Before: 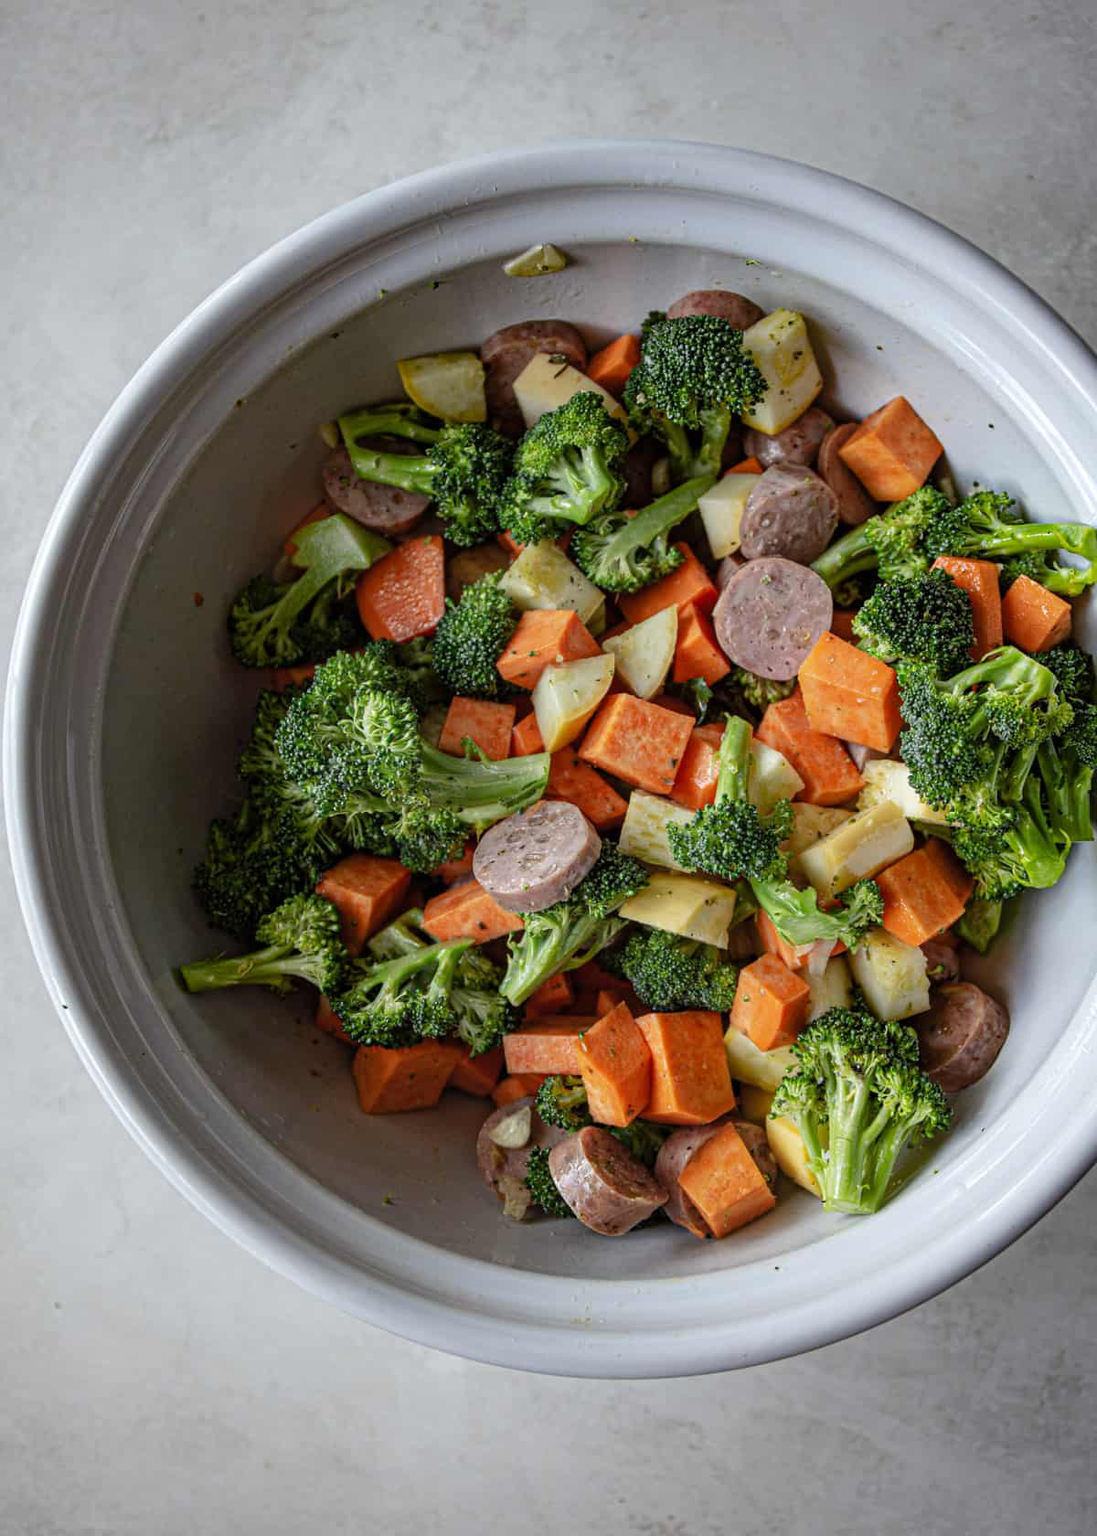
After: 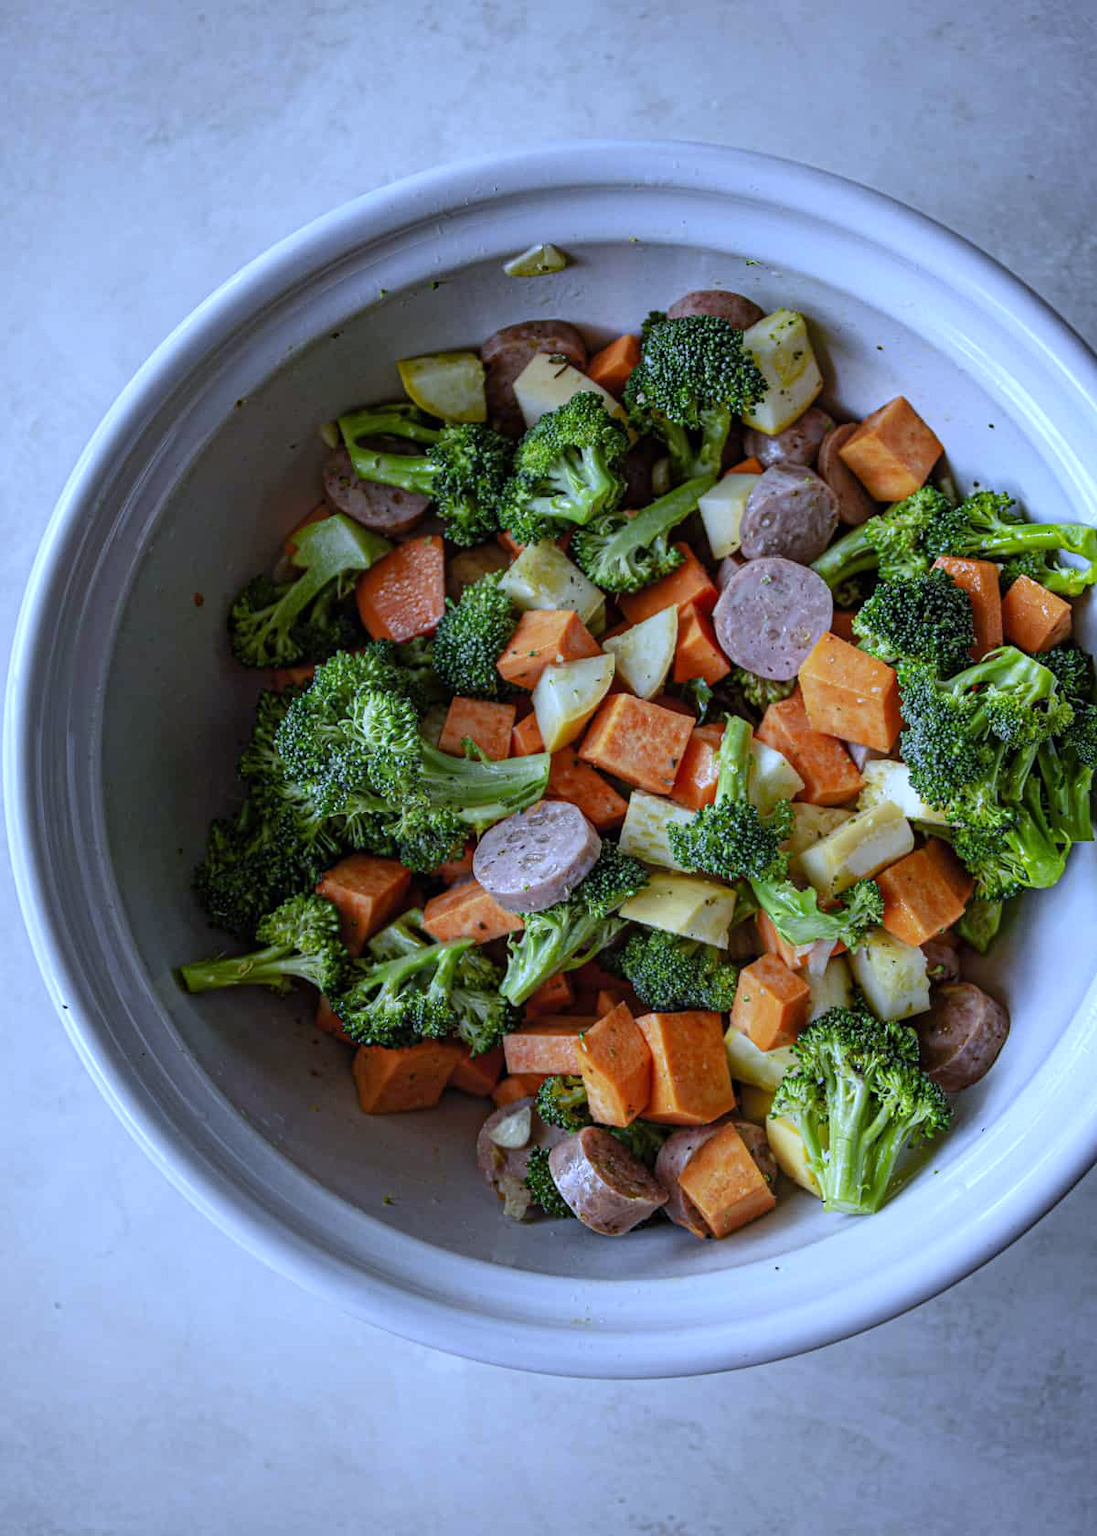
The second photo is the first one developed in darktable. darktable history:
white balance: red 0.871, blue 1.249
tone equalizer: on, module defaults
